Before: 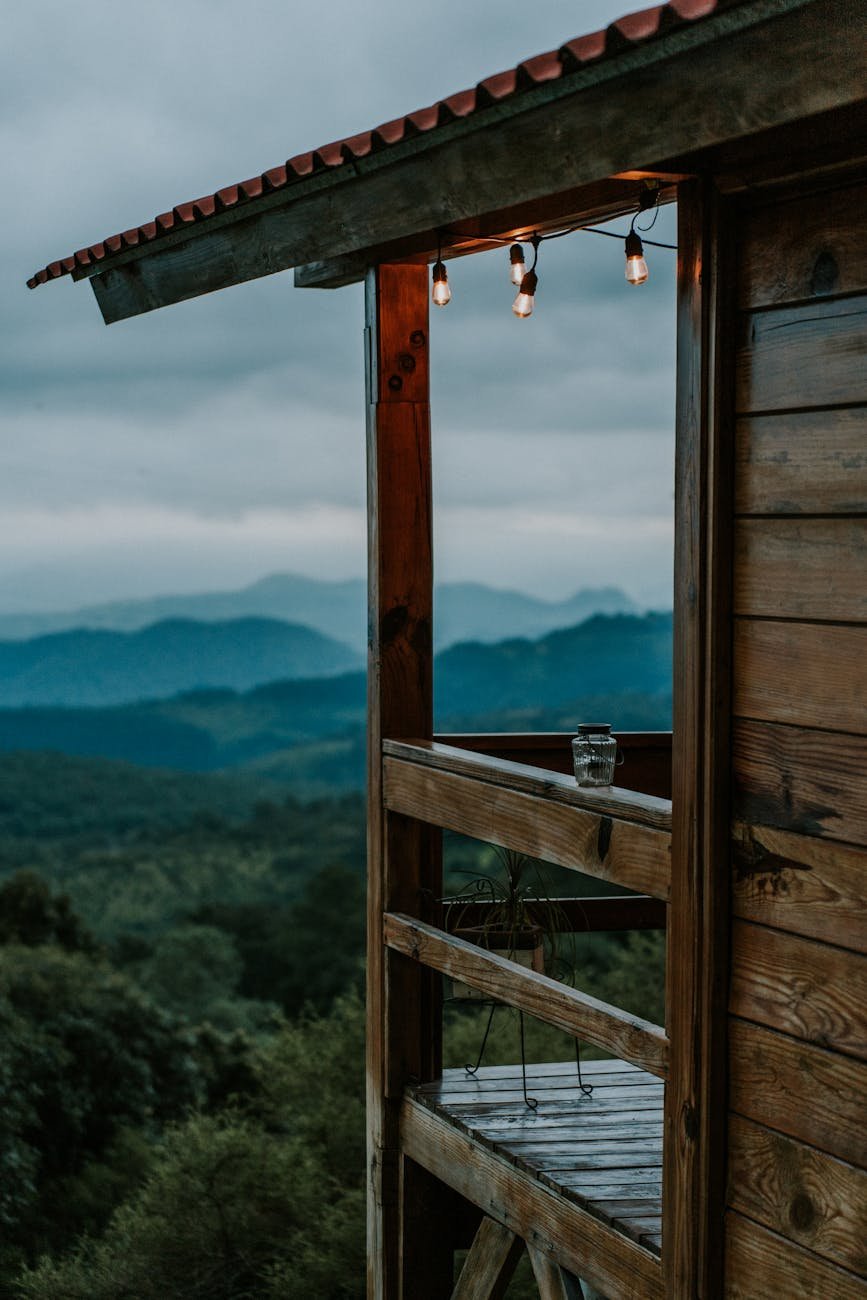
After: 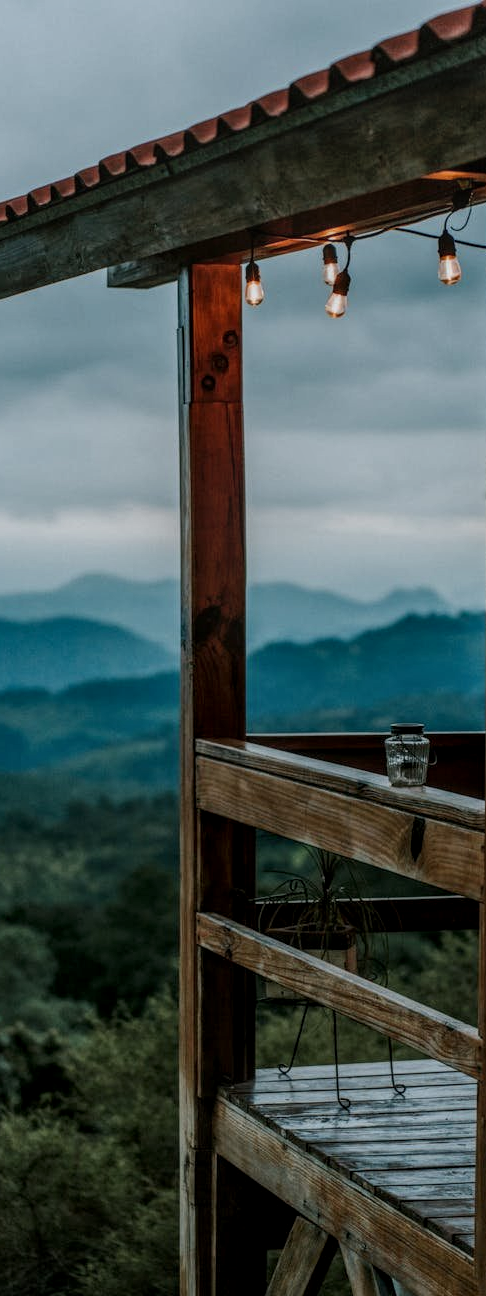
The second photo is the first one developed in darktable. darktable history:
local contrast: highlights 0%, shadows 0%, detail 133%
crop: left 21.674%, right 22.086%
tone equalizer: on, module defaults
